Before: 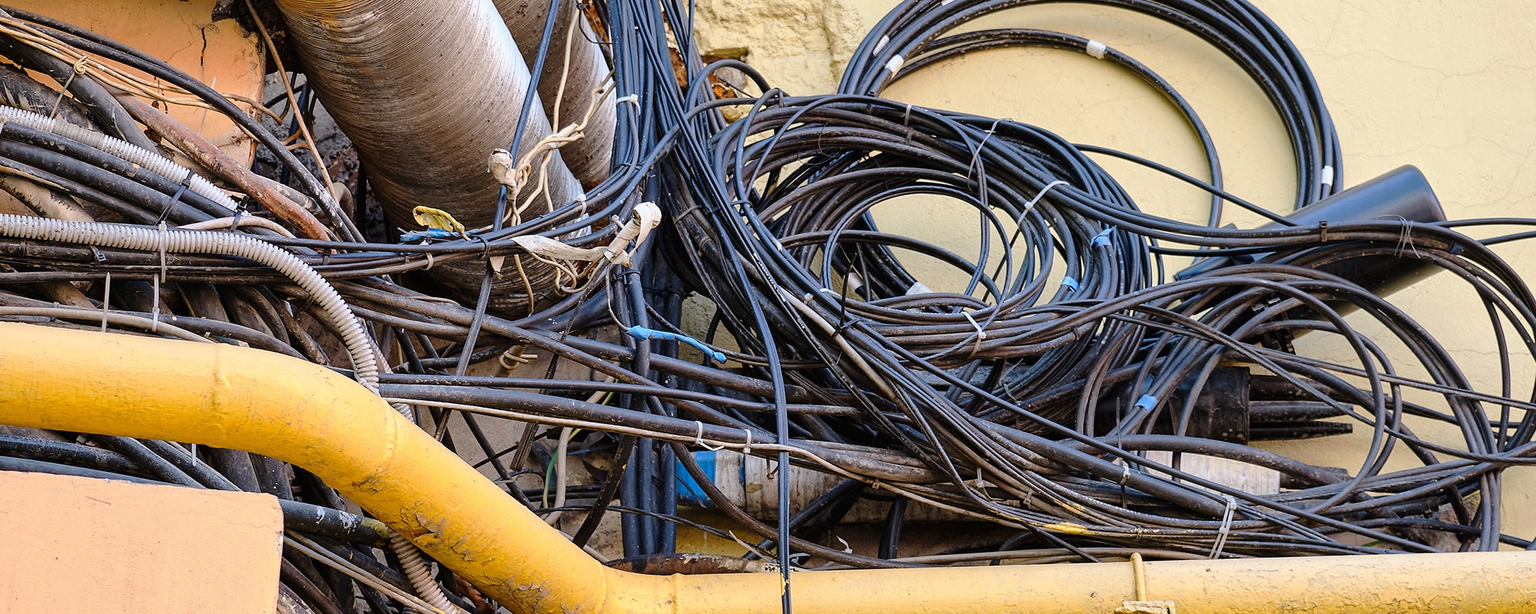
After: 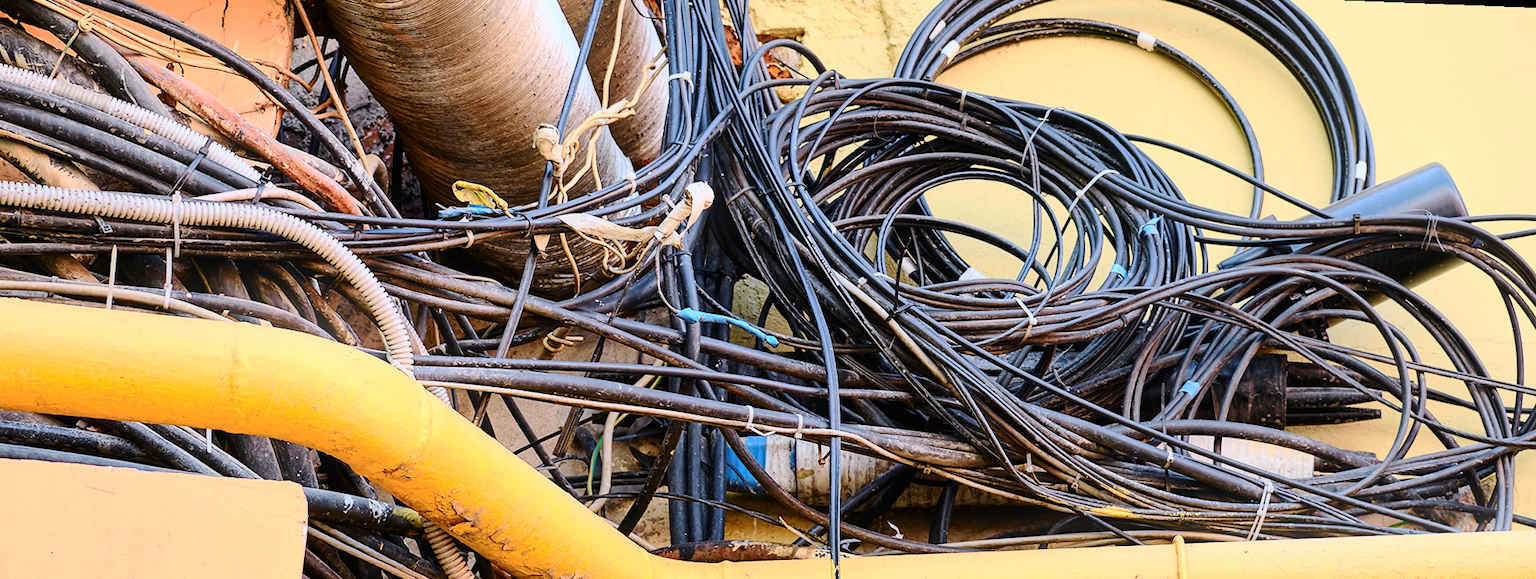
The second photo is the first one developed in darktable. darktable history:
local contrast: highlights 100%, shadows 100%, detail 120%, midtone range 0.2
bloom: size 9%, threshold 100%, strength 7%
contrast brightness saturation: contrast 0.2, brightness 0.16, saturation 0.22
rotate and perspective: rotation 0.679°, lens shift (horizontal) 0.136, crop left 0.009, crop right 0.991, crop top 0.078, crop bottom 0.95
tone curve: curves: ch0 [(0, 0) (0.058, 0.027) (0.214, 0.183) (0.304, 0.288) (0.522, 0.549) (0.658, 0.7) (0.741, 0.775) (0.844, 0.866) (0.986, 0.957)]; ch1 [(0, 0) (0.172, 0.123) (0.312, 0.296) (0.437, 0.429) (0.471, 0.469) (0.502, 0.5) (0.513, 0.515) (0.572, 0.603) (0.617, 0.653) (0.68, 0.724) (0.889, 0.924) (1, 1)]; ch2 [(0, 0) (0.411, 0.424) (0.489, 0.49) (0.502, 0.5) (0.517, 0.519) (0.549, 0.578) (0.604, 0.628) (0.693, 0.686) (1, 1)], color space Lab, independent channels, preserve colors none
contrast equalizer: octaves 7, y [[0.6 ×6], [0.55 ×6], [0 ×6], [0 ×6], [0 ×6]], mix -0.2
